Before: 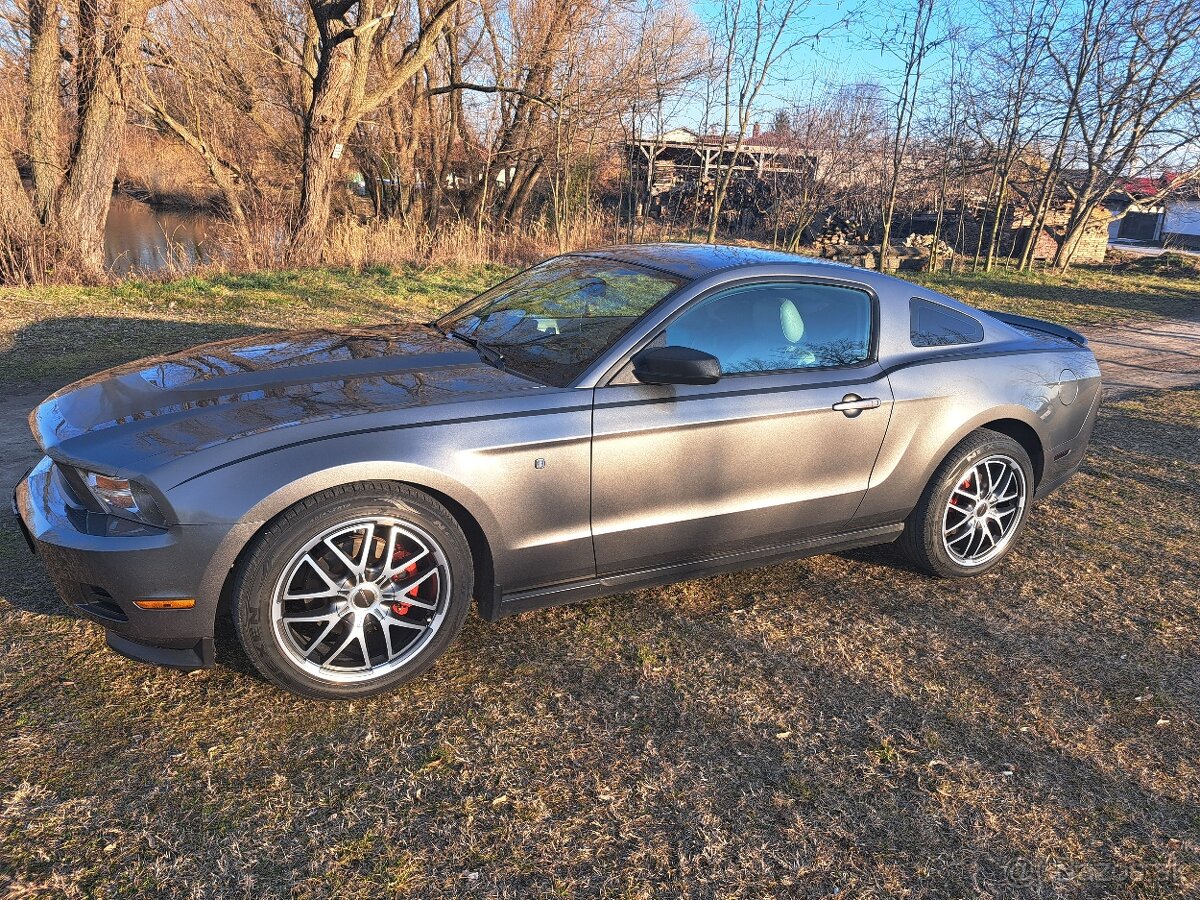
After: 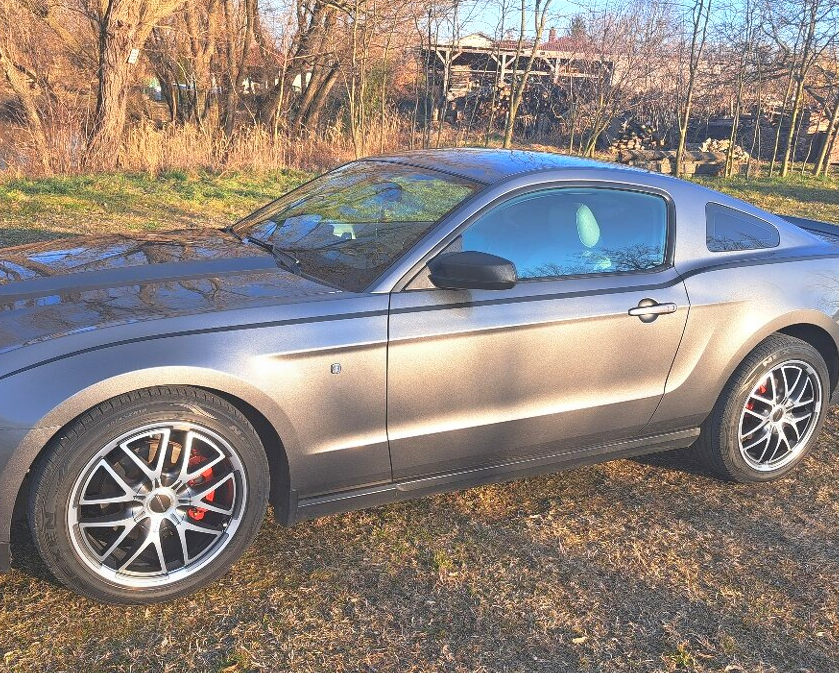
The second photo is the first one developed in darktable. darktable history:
crop and rotate: left 17.046%, top 10.659%, right 12.989%, bottom 14.553%
local contrast: detail 70%
exposure: black level correction 0.001, exposure 0.5 EV, compensate exposure bias true, compensate highlight preservation false
